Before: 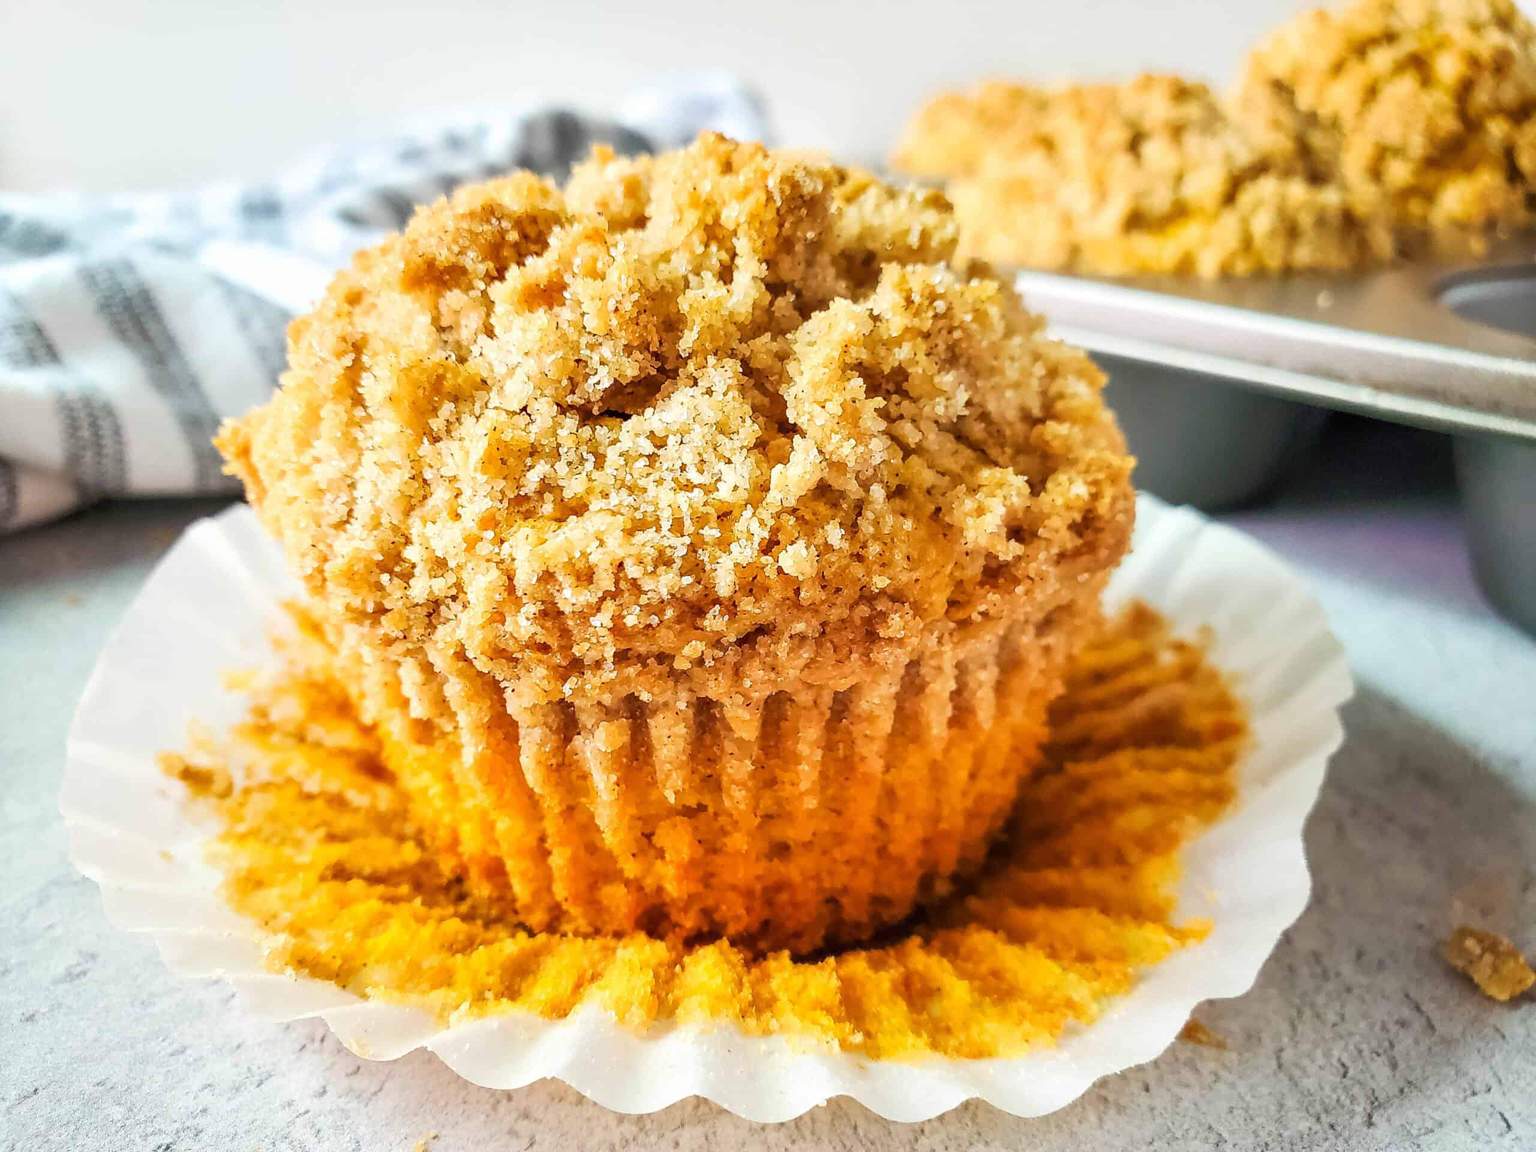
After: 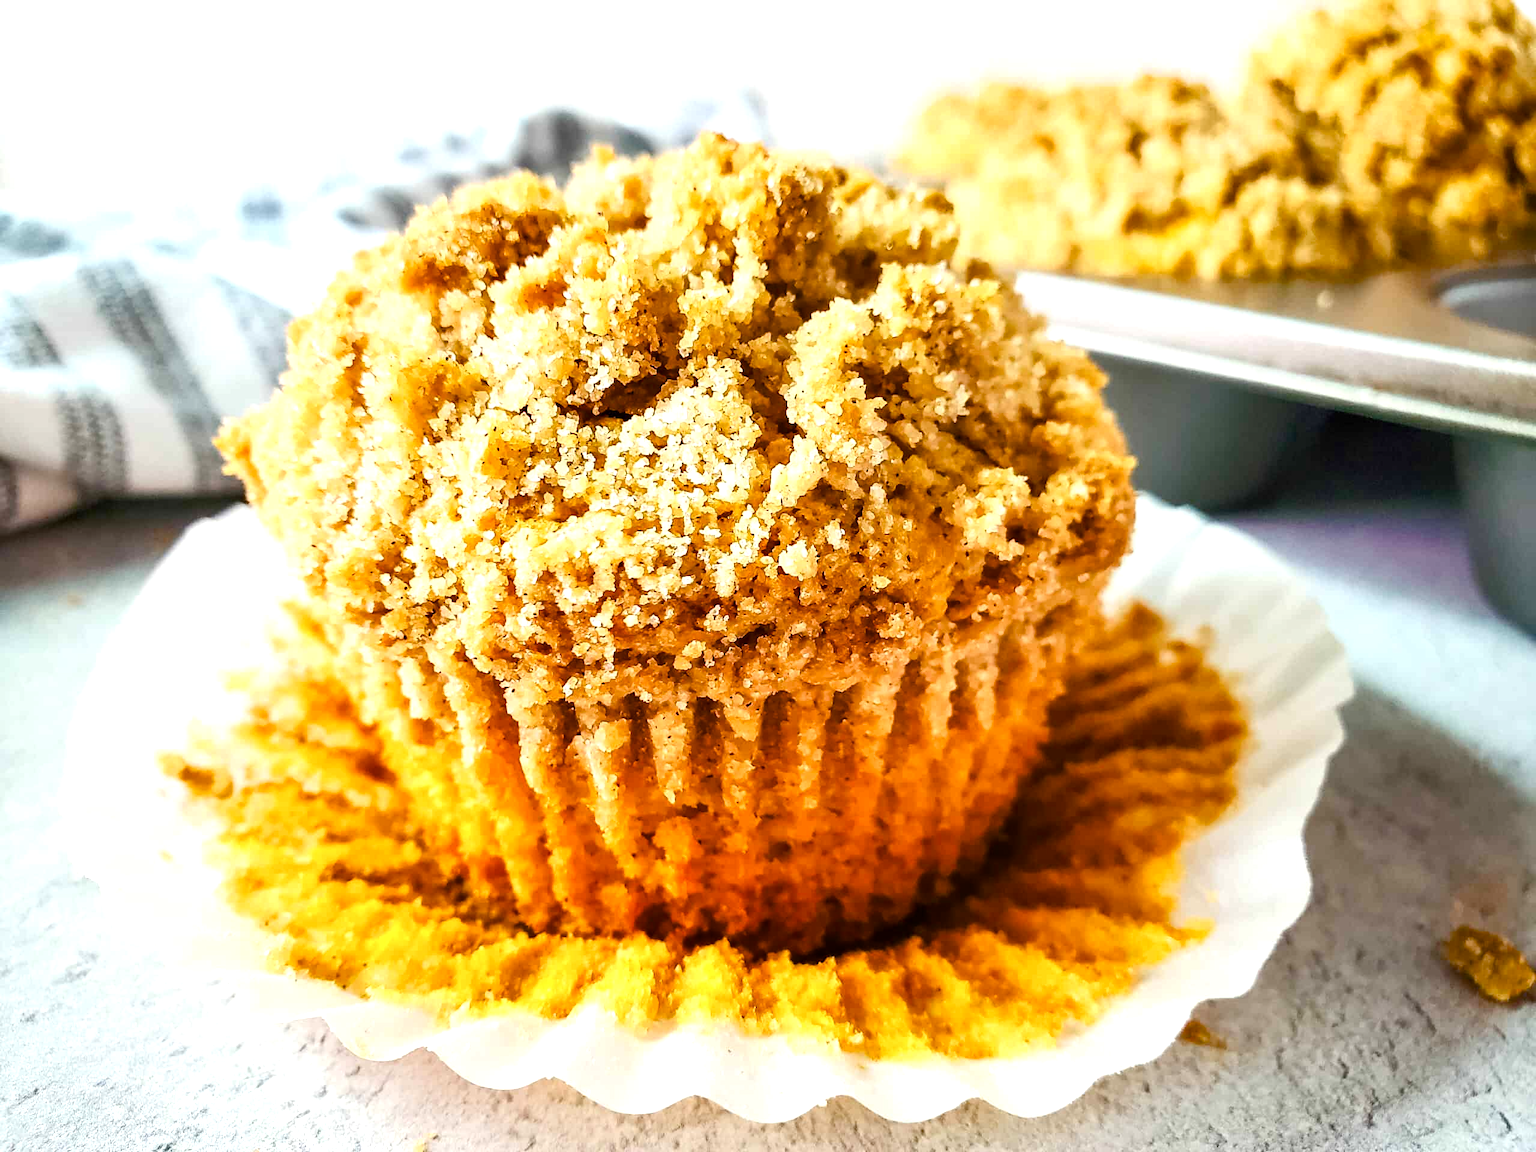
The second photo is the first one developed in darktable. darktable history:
color balance rgb: power › hue 329.97°, perceptual saturation grading › global saturation 20%, perceptual saturation grading › highlights -25.677%, perceptual saturation grading › shadows 26.177%, perceptual brilliance grading › global brilliance -4.333%, perceptual brilliance grading › highlights 24.453%, perceptual brilliance grading › mid-tones 7.424%, perceptual brilliance grading › shadows -4.673%, global vibrance 0.821%, saturation formula JzAzBz (2021)
